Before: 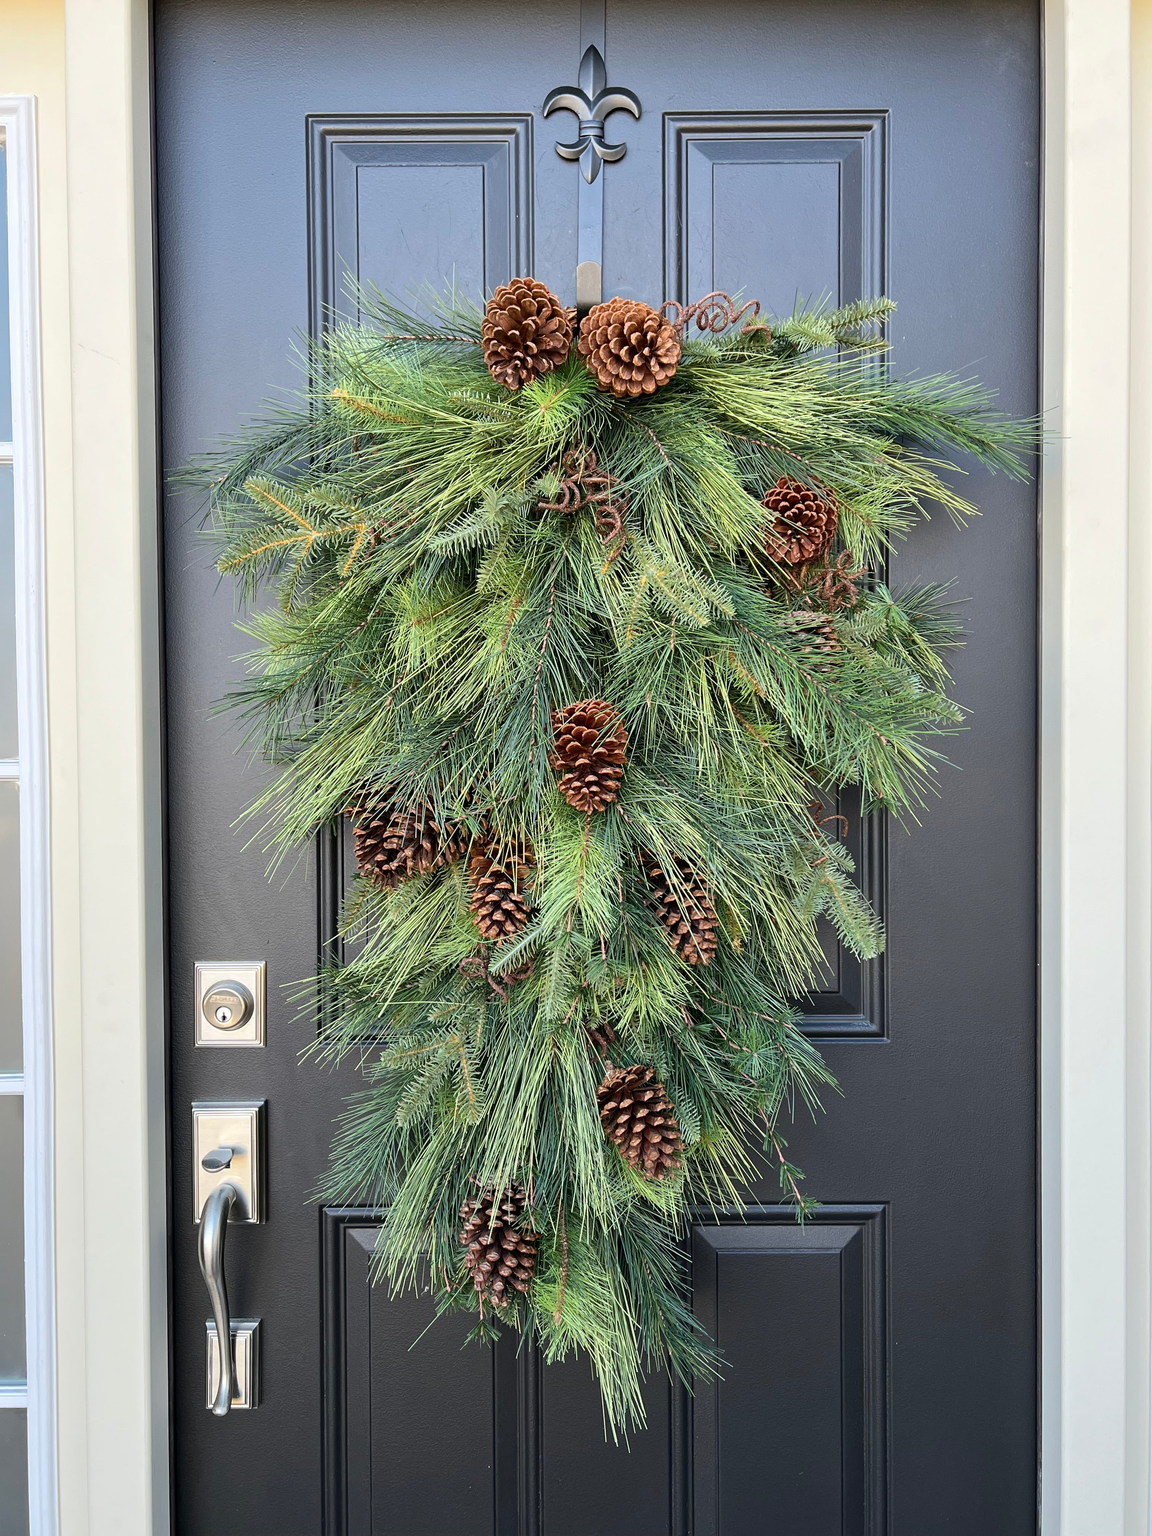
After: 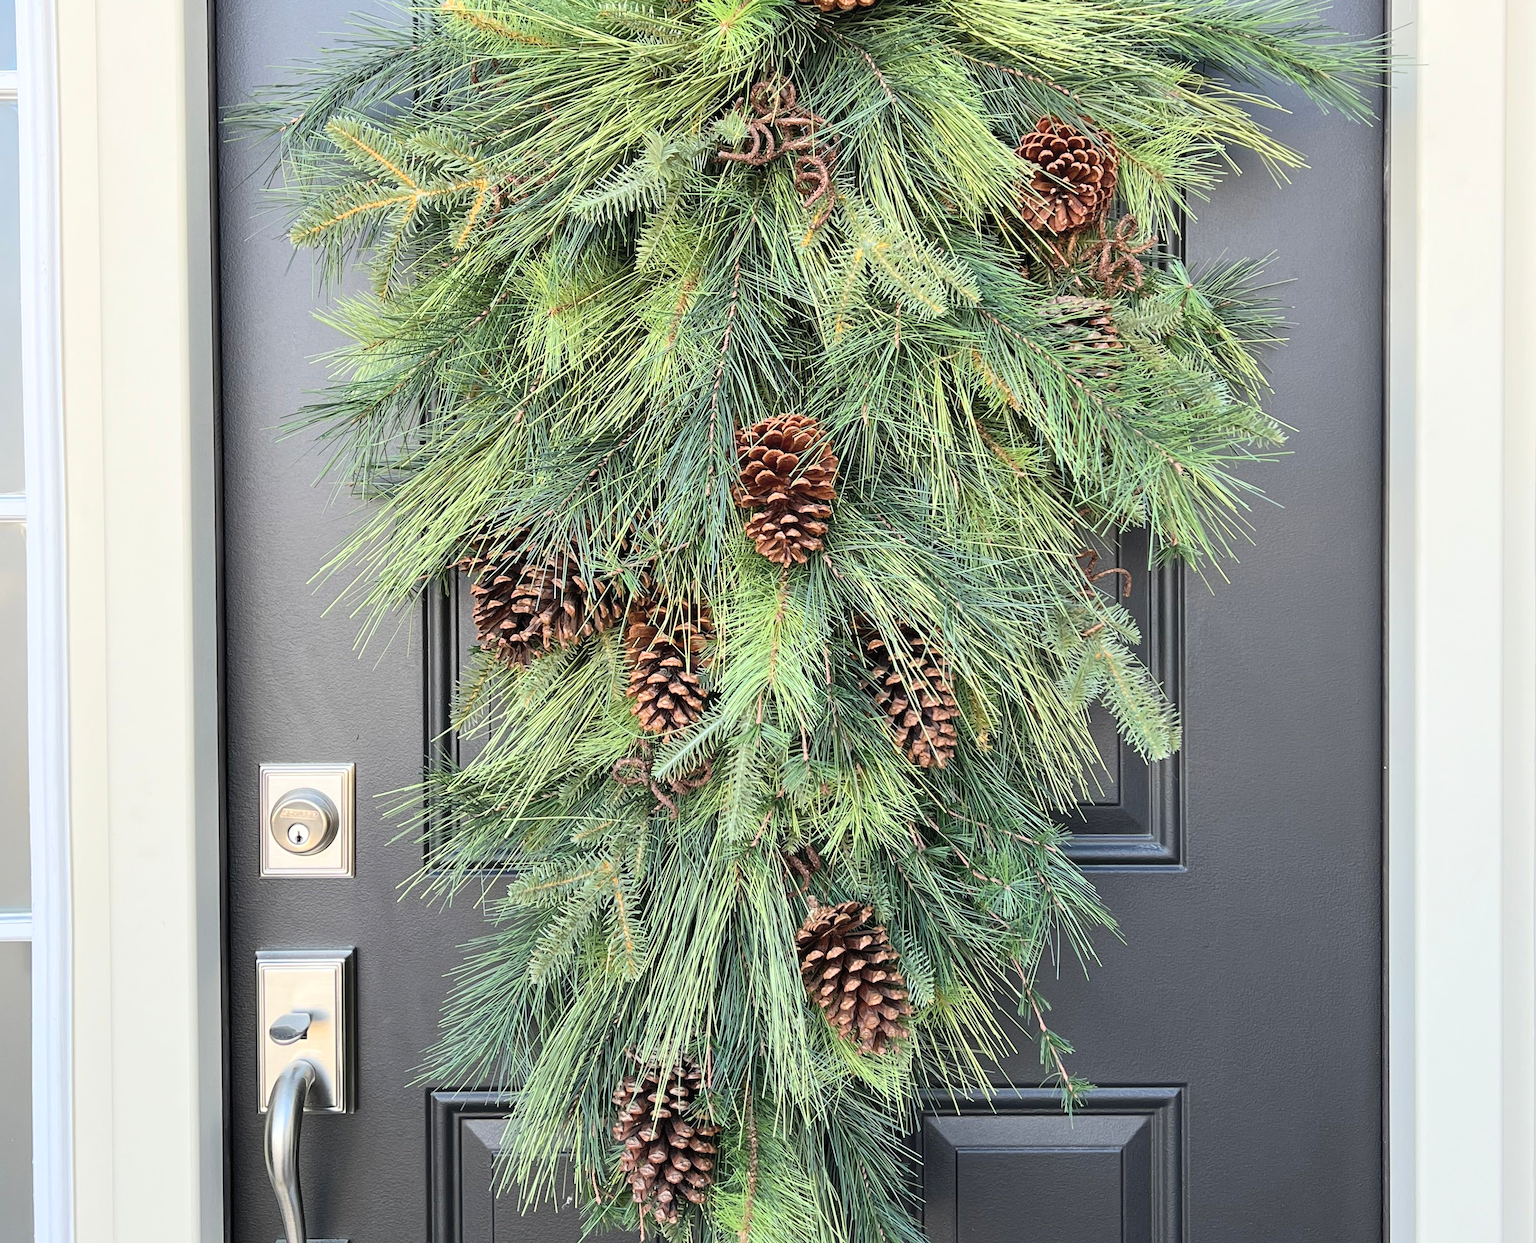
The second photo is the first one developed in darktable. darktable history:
crop and rotate: top 25.357%, bottom 13.942%
contrast brightness saturation: contrast 0.14, brightness 0.21
